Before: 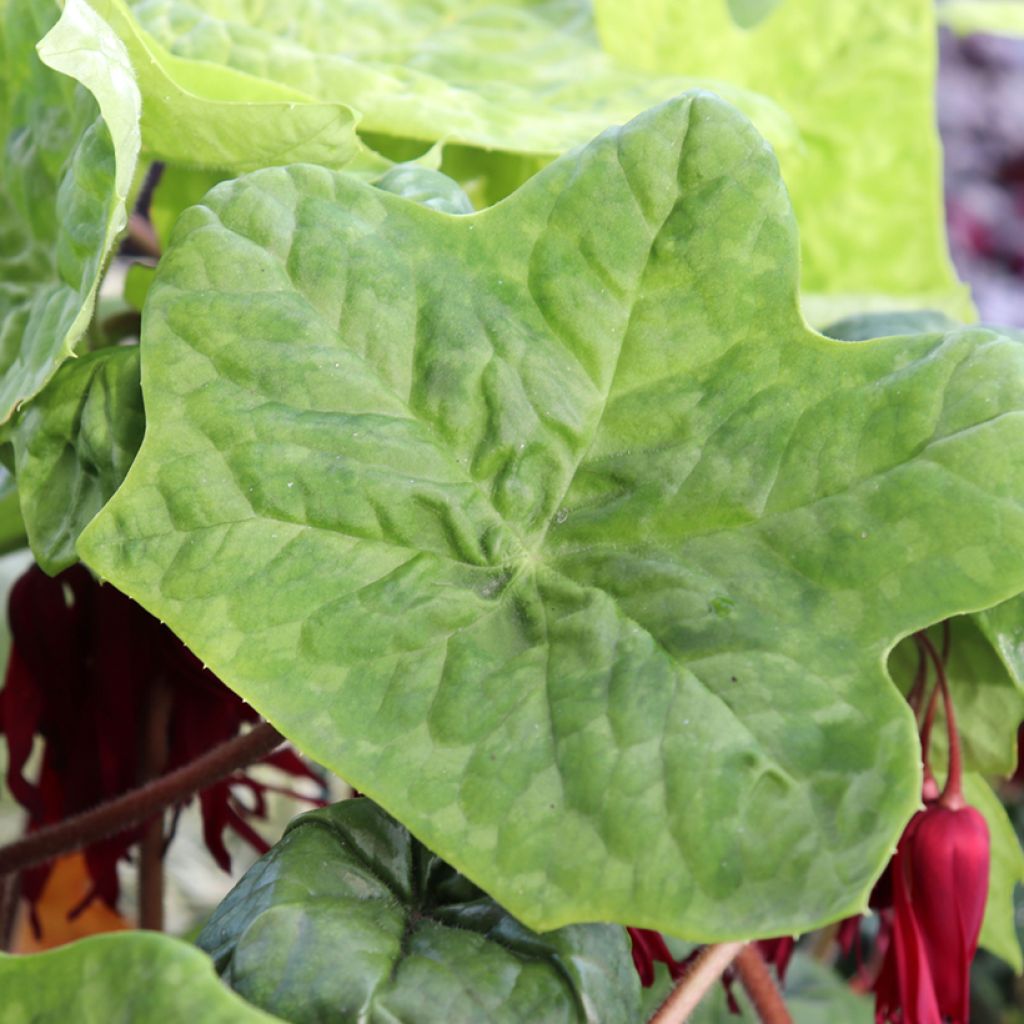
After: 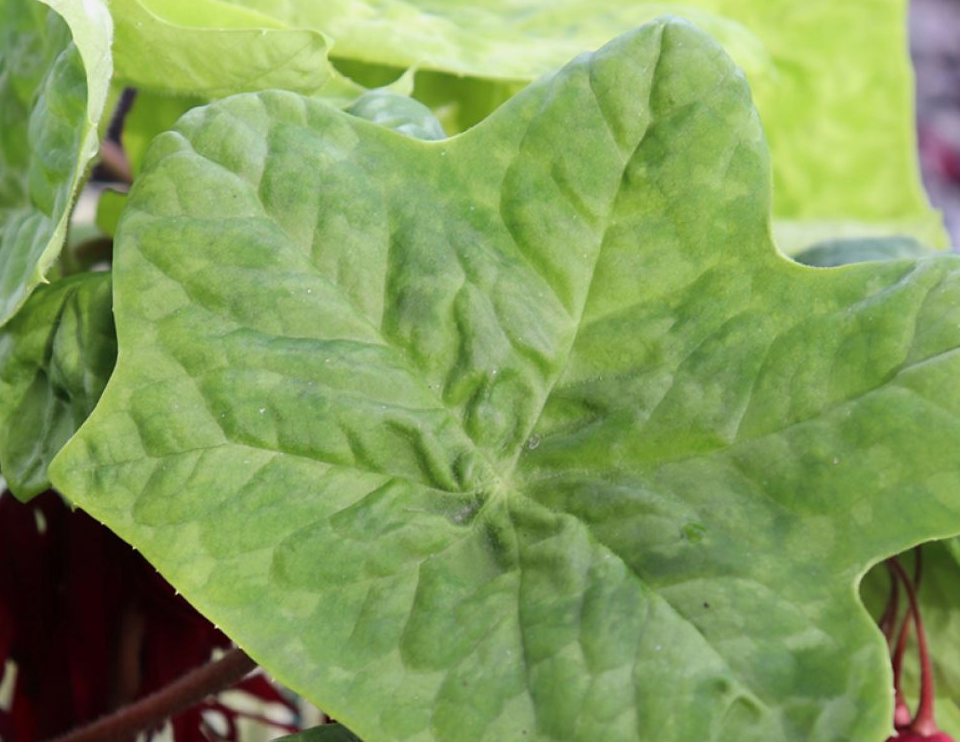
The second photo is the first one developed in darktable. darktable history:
exposure: exposure -0.177 EV, compensate highlight preservation false
crop: left 2.737%, top 7.287%, right 3.421%, bottom 20.179%
